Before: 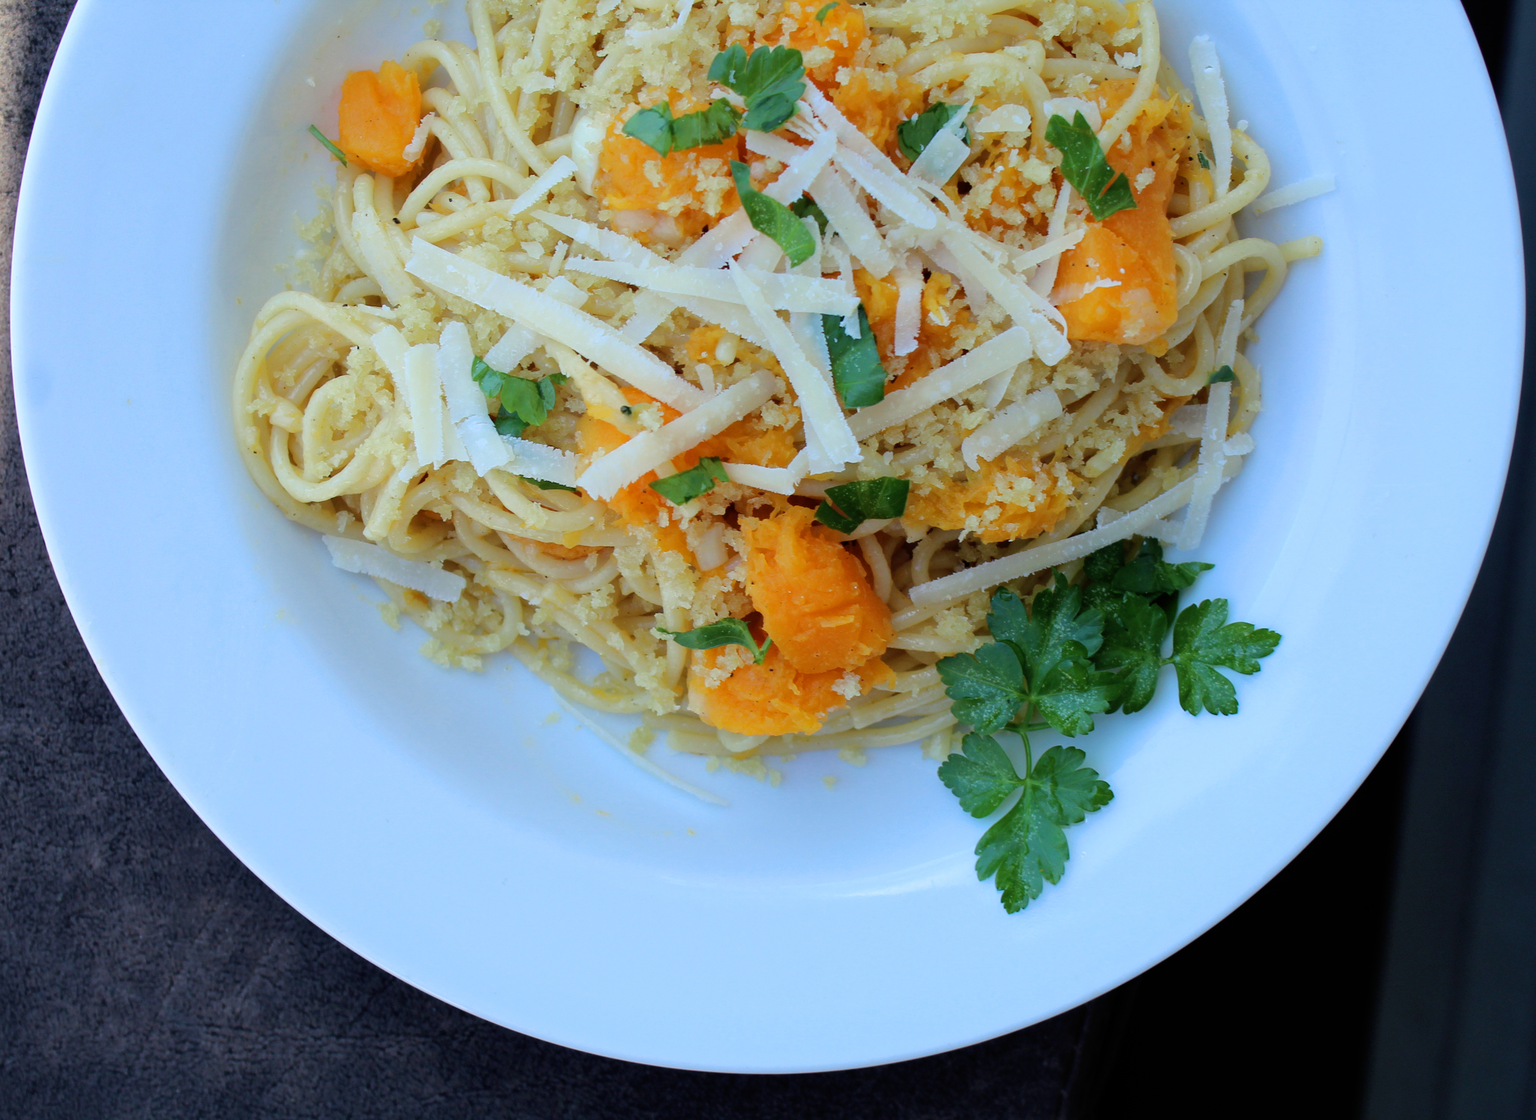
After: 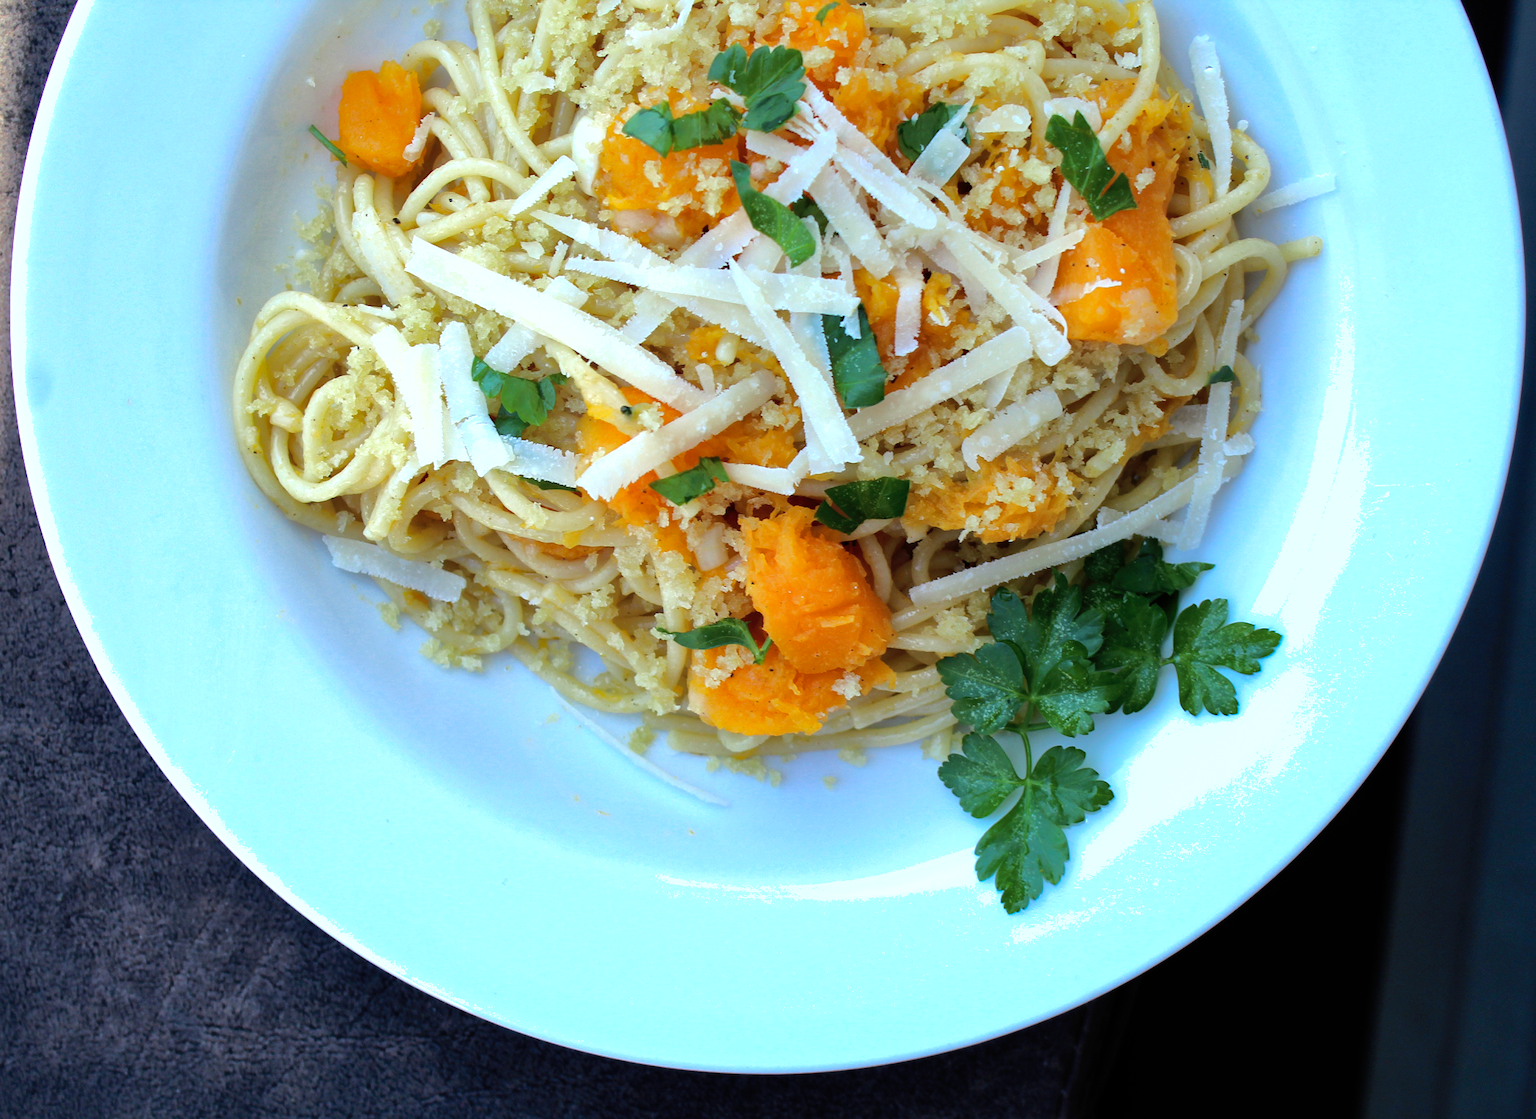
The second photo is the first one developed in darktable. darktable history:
tone equalizer: -8 EV -0.75 EV, -7 EV -0.7 EV, -6 EV -0.6 EV, -5 EV -0.4 EV, -3 EV 0.4 EV, -2 EV 0.6 EV, -1 EV 0.7 EV, +0 EV 0.75 EV, edges refinement/feathering 500, mask exposure compensation -1.57 EV, preserve details no
shadows and highlights: on, module defaults
